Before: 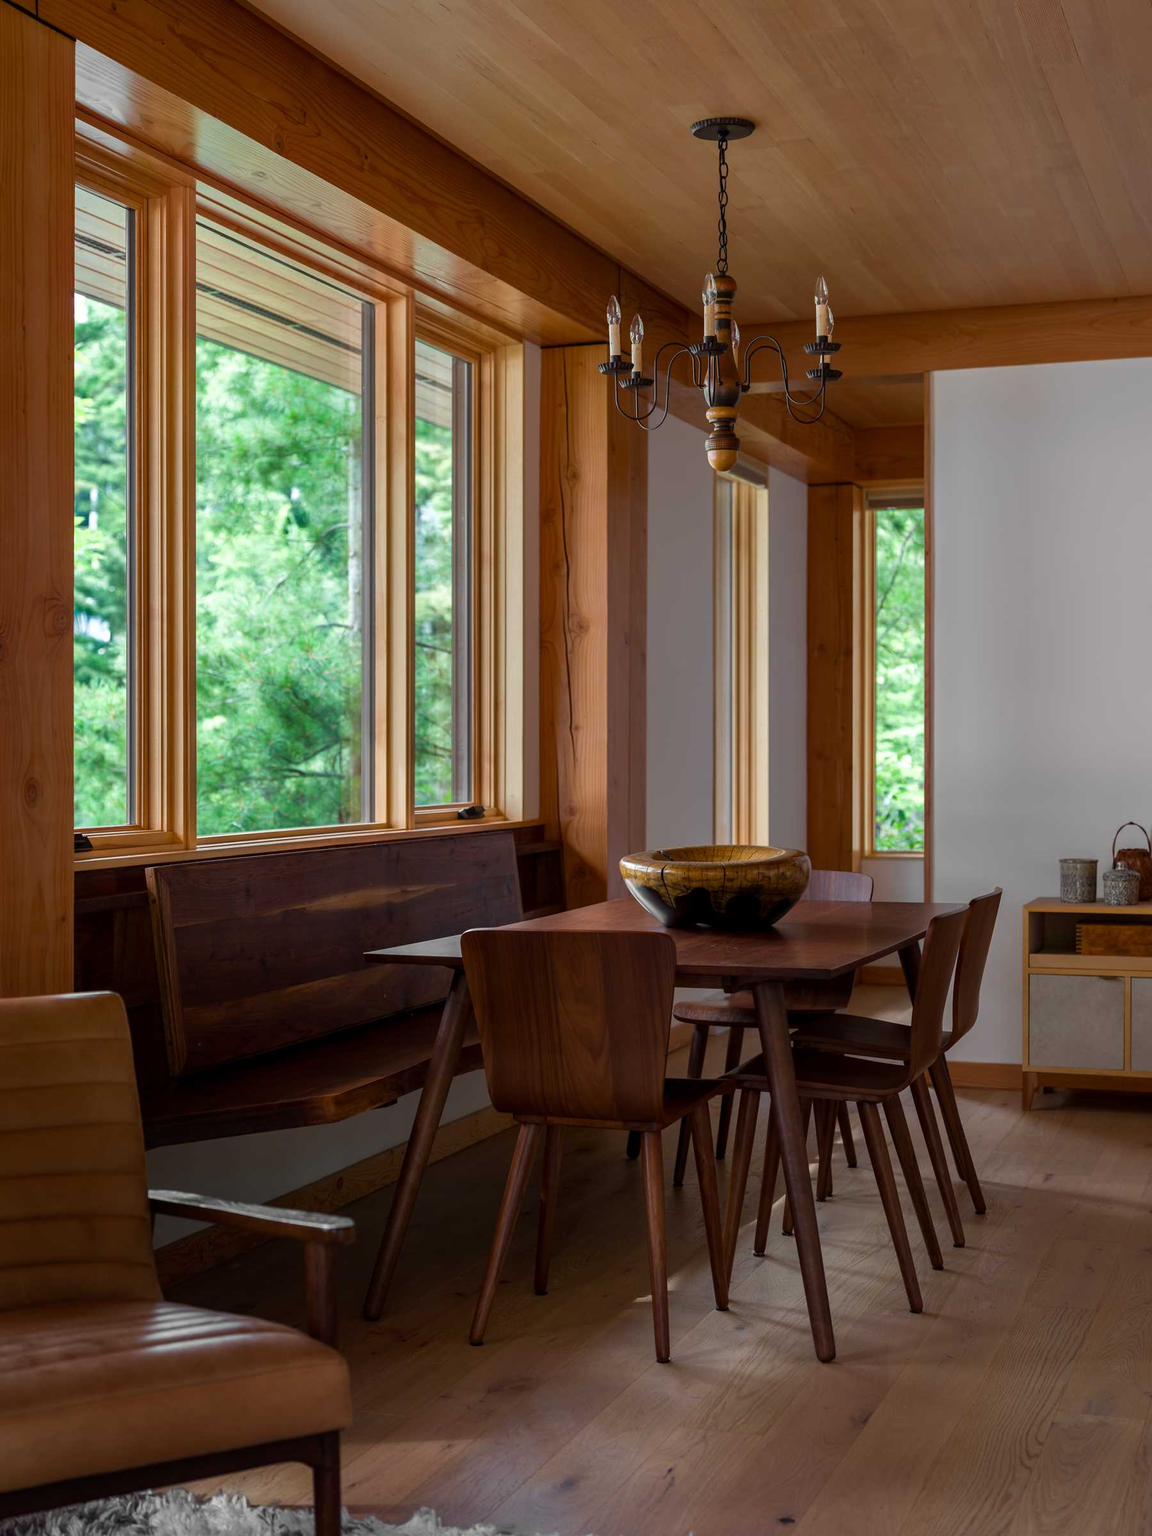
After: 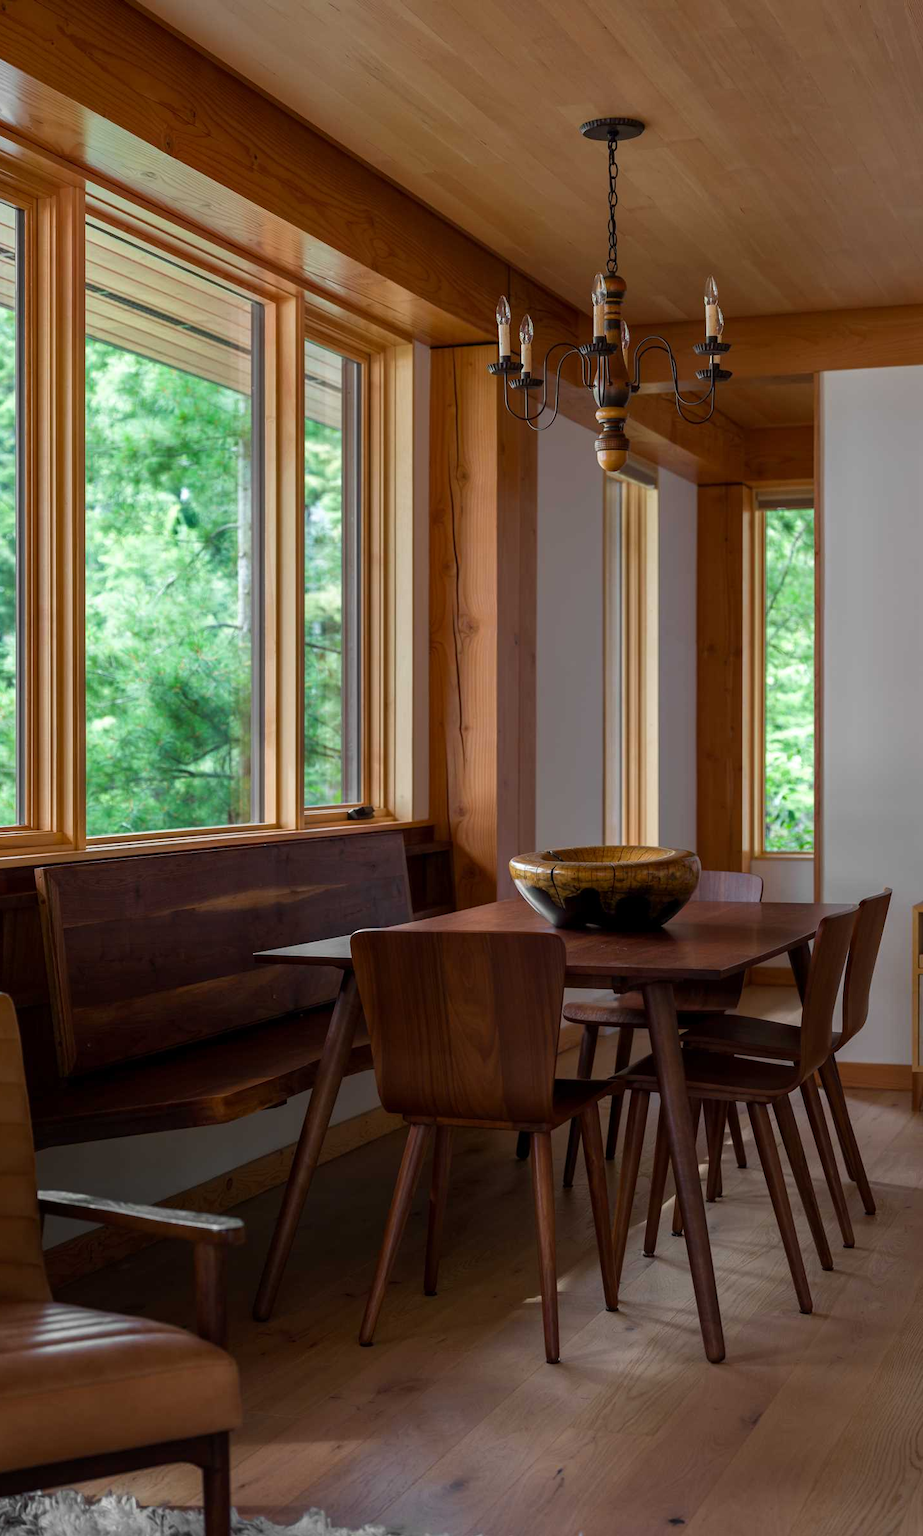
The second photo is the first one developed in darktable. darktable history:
crop and rotate: left 9.612%, right 10.235%
